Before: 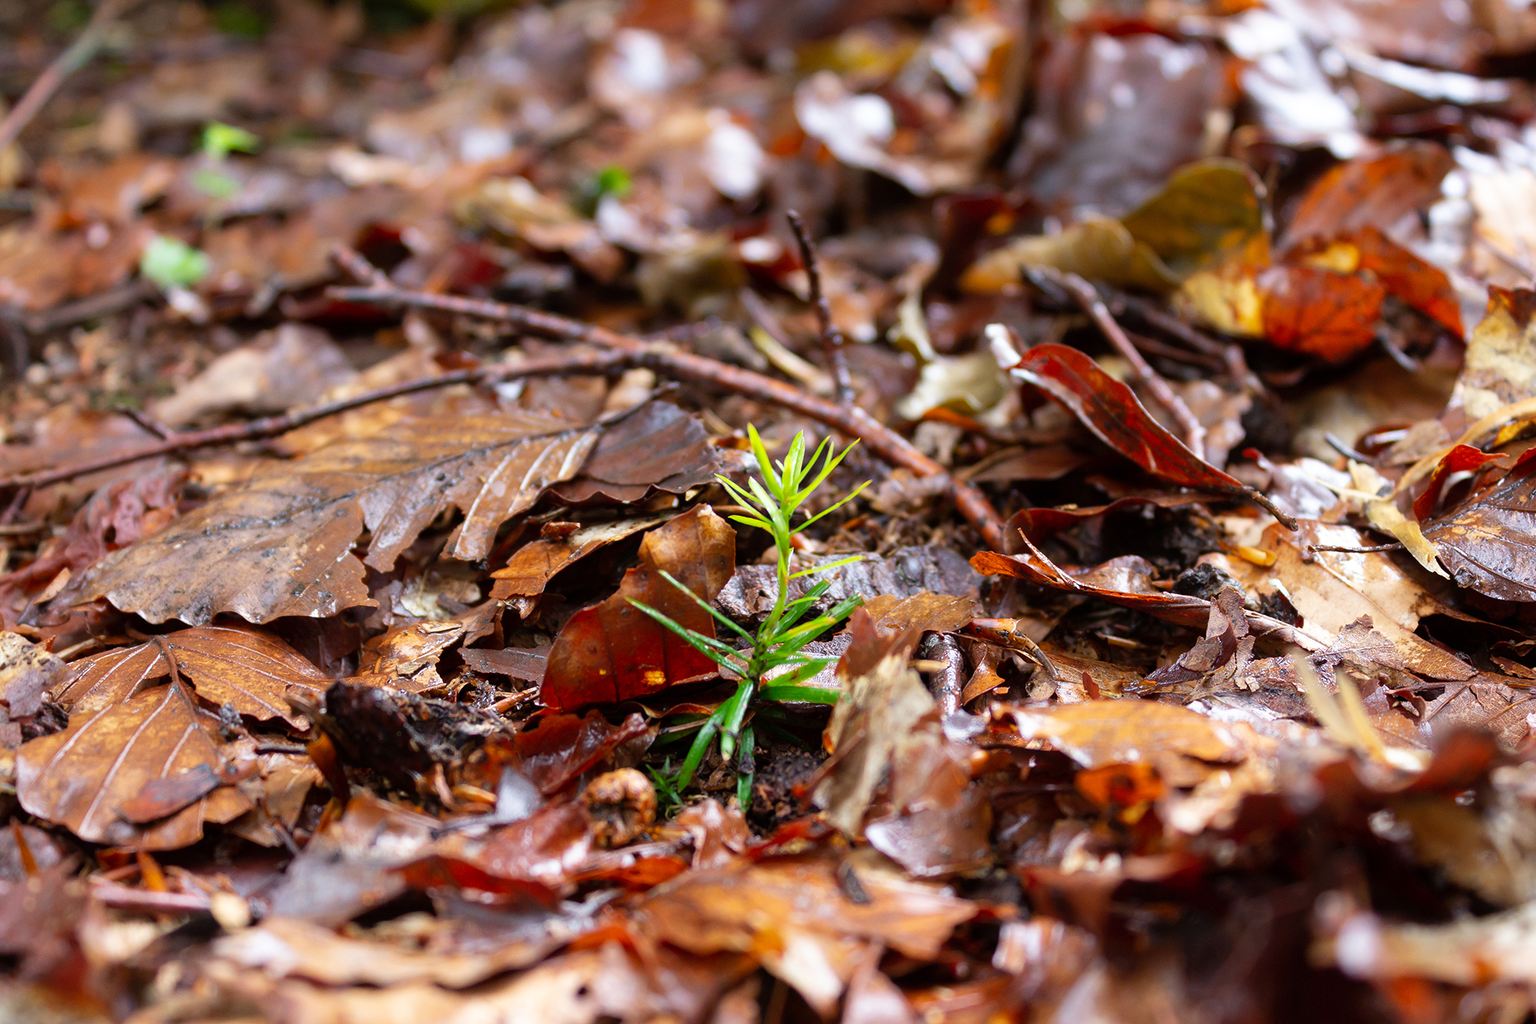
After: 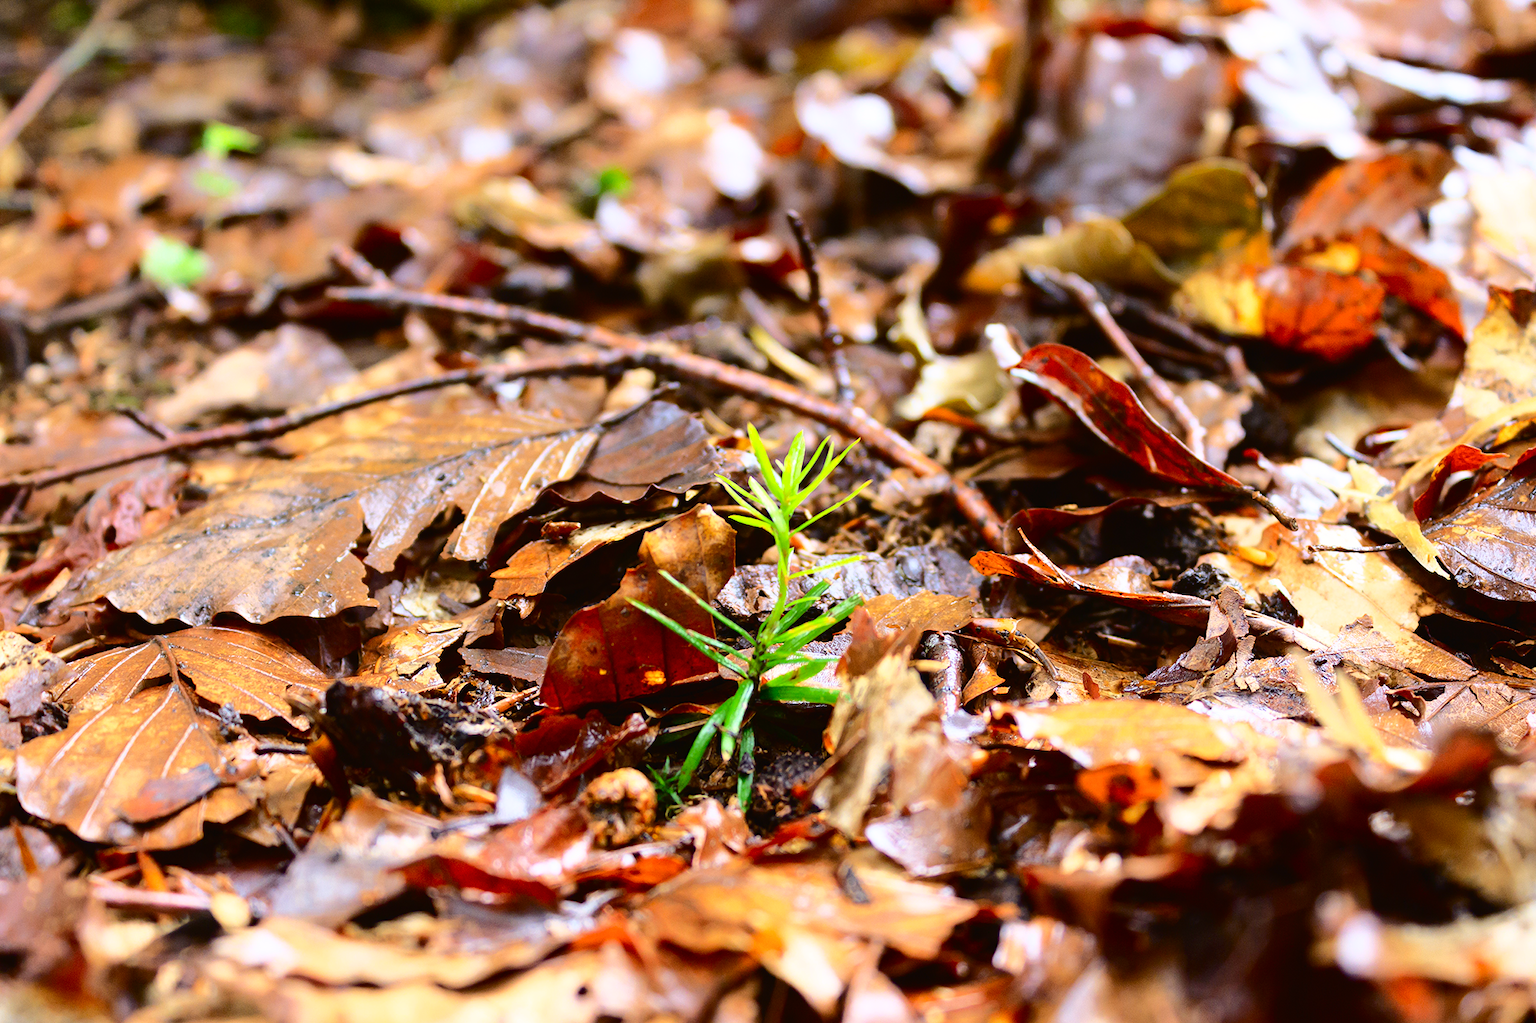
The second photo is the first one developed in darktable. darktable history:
tone curve: curves: ch0 [(0, 0.019) (0.078, 0.058) (0.223, 0.217) (0.424, 0.553) (0.631, 0.764) (0.816, 0.932) (1, 1)]; ch1 [(0, 0) (0.262, 0.227) (0.417, 0.386) (0.469, 0.467) (0.502, 0.503) (0.544, 0.548) (0.57, 0.579) (0.608, 0.62) (0.65, 0.68) (0.994, 0.987)]; ch2 [(0, 0) (0.262, 0.188) (0.5, 0.504) (0.553, 0.592) (0.599, 0.653) (1, 1)], color space Lab, independent channels, preserve colors none
